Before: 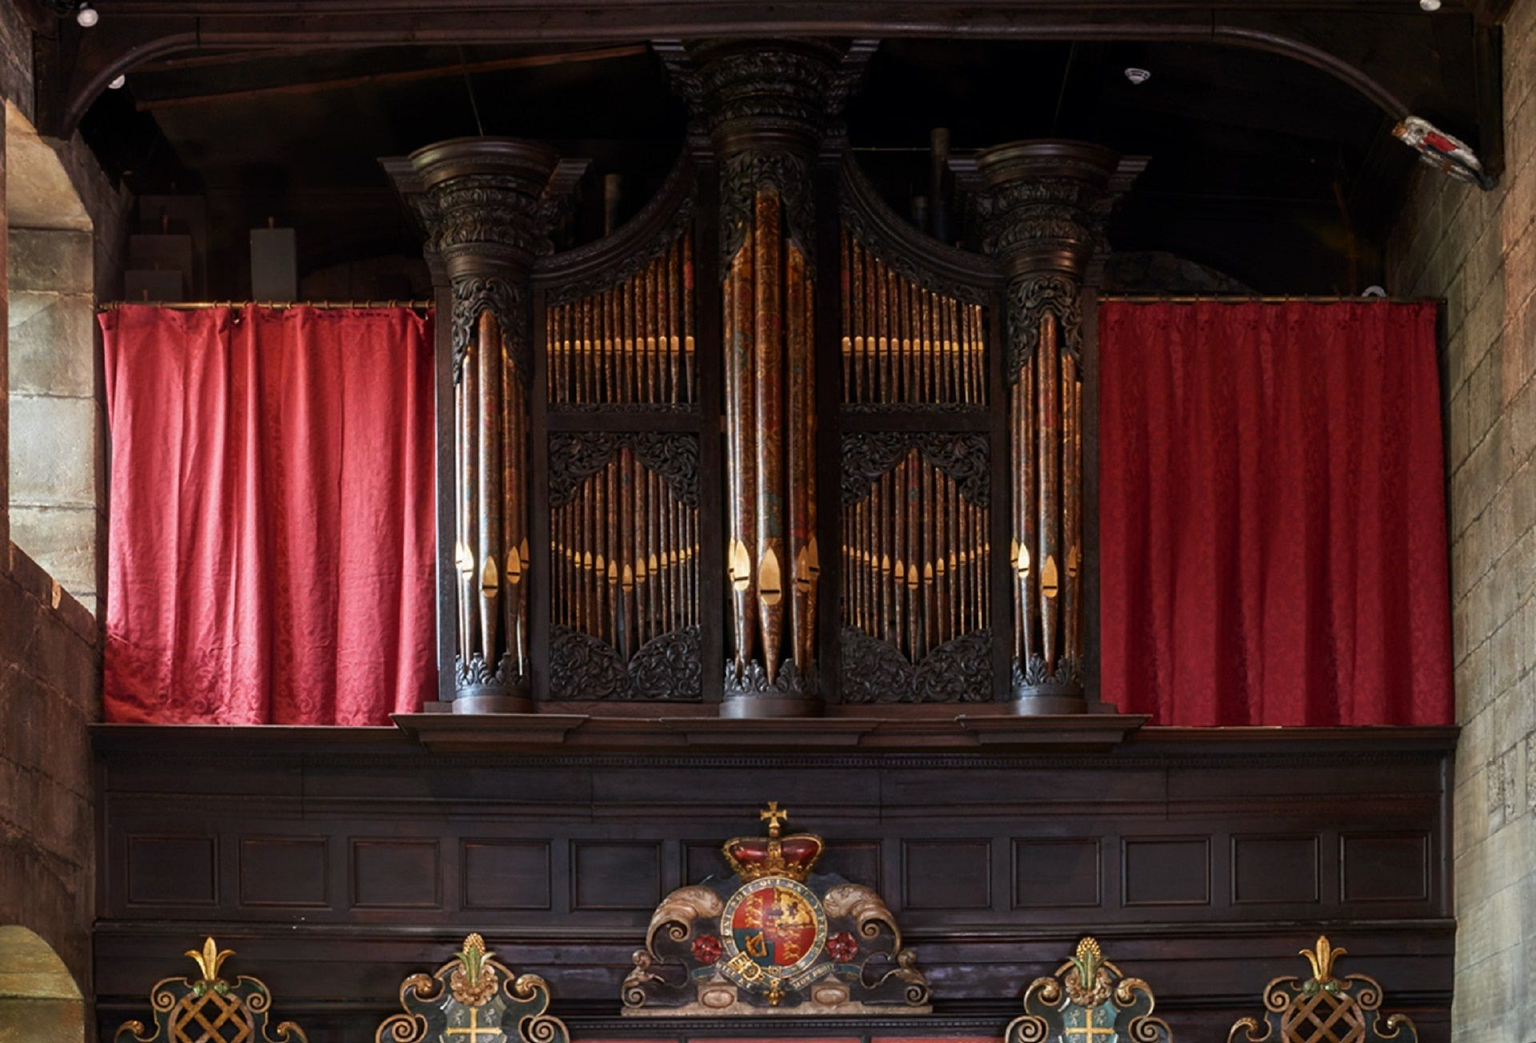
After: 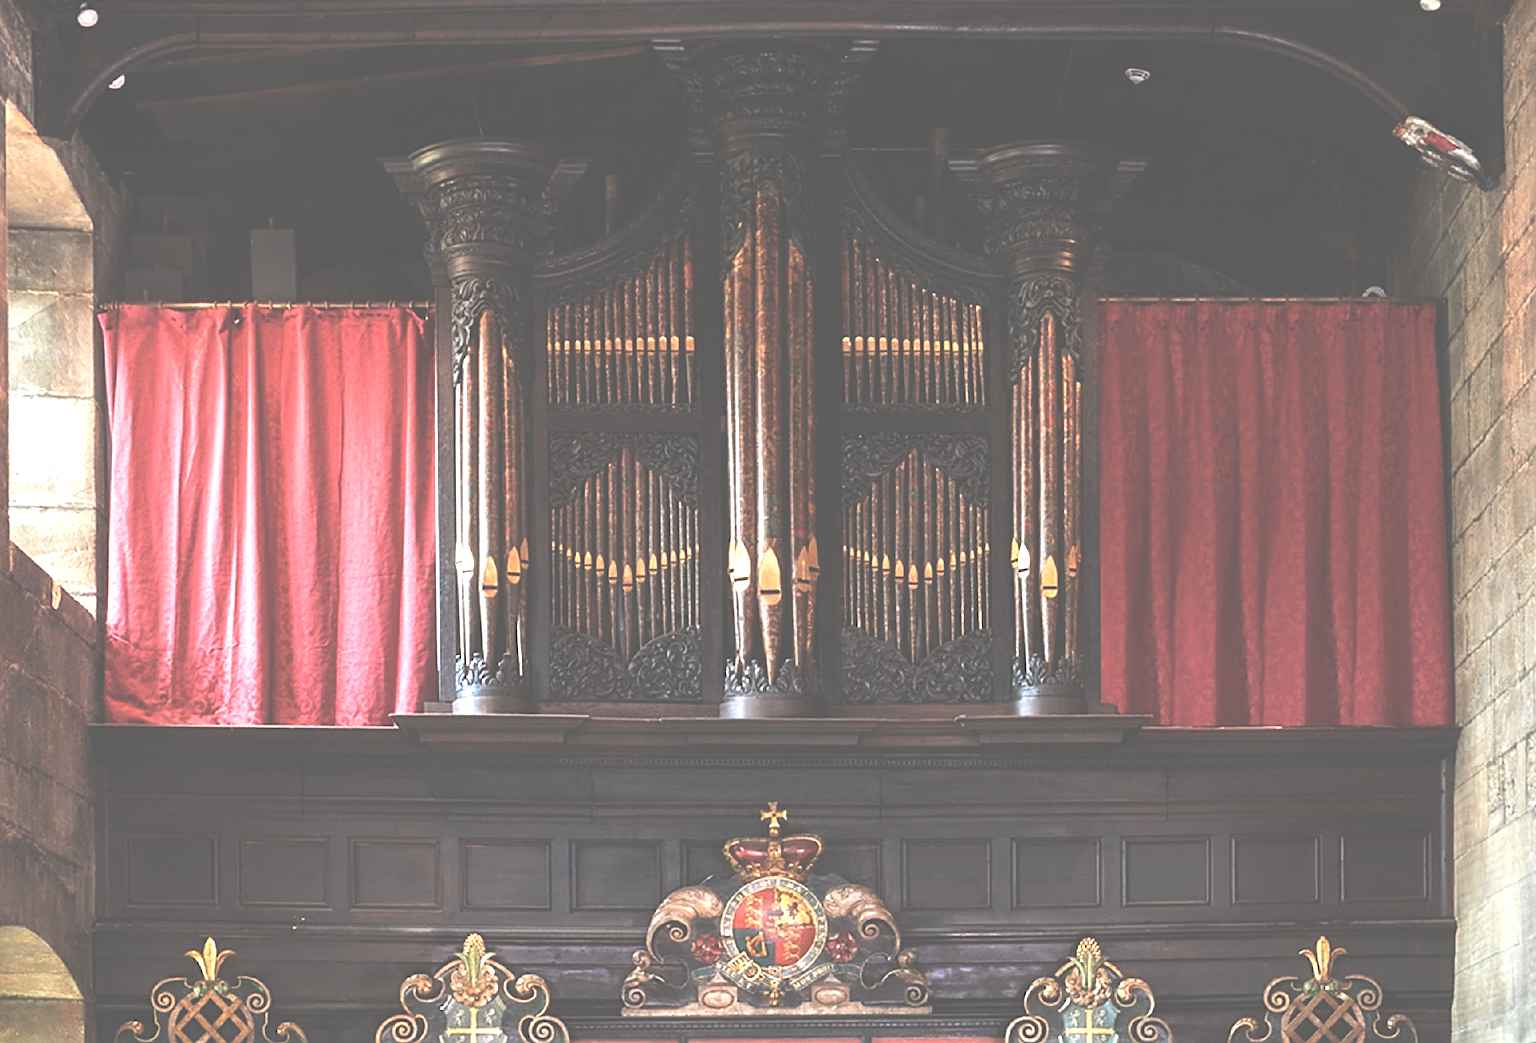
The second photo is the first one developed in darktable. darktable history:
tone equalizer: -8 EV -0.75 EV, -7 EV -0.7 EV, -6 EV -0.6 EV, -5 EV -0.4 EV, -3 EV 0.4 EV, -2 EV 0.6 EV, -1 EV 0.7 EV, +0 EV 0.75 EV, edges refinement/feathering 500, mask exposure compensation -1.57 EV, preserve details no
sharpen: on, module defaults
exposure: black level correction -0.071, exposure 0.5 EV, compensate highlight preservation false
contrast brightness saturation: contrast 0.05, brightness 0.06, saturation 0.01
